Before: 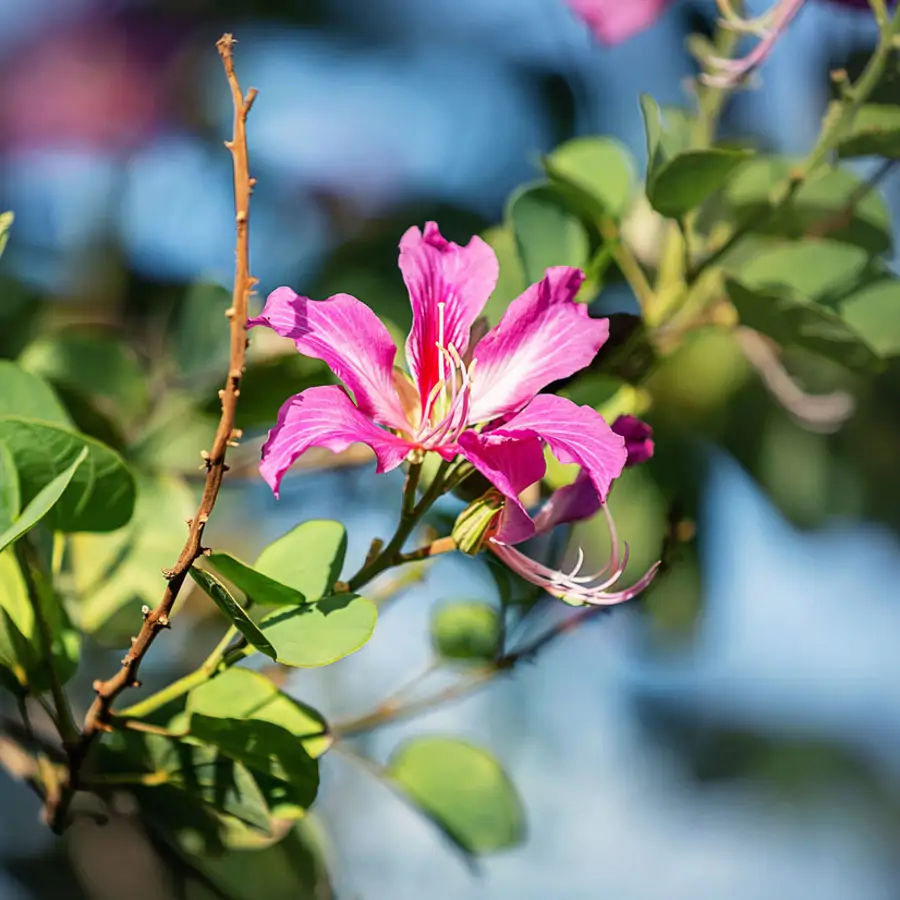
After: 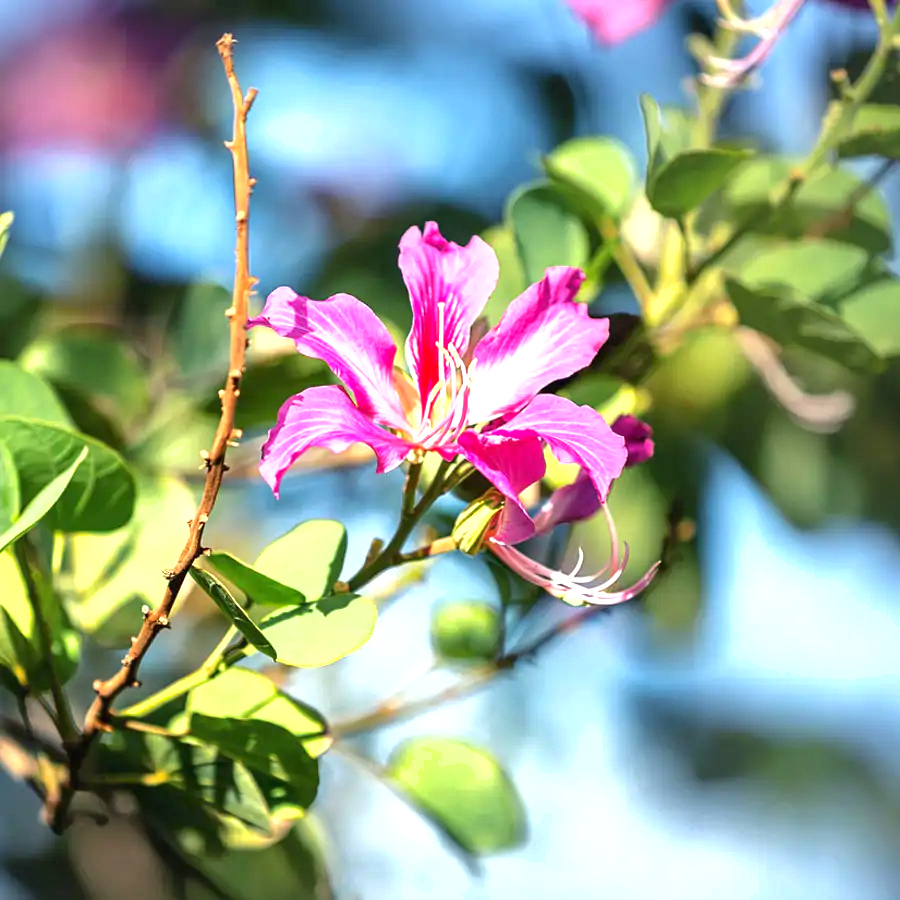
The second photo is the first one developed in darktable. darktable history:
exposure: black level correction 0, exposure 0.954 EV, compensate highlight preservation false
shadows and highlights: shadows 8.38, white point adjustment 1.02, highlights -39.15
